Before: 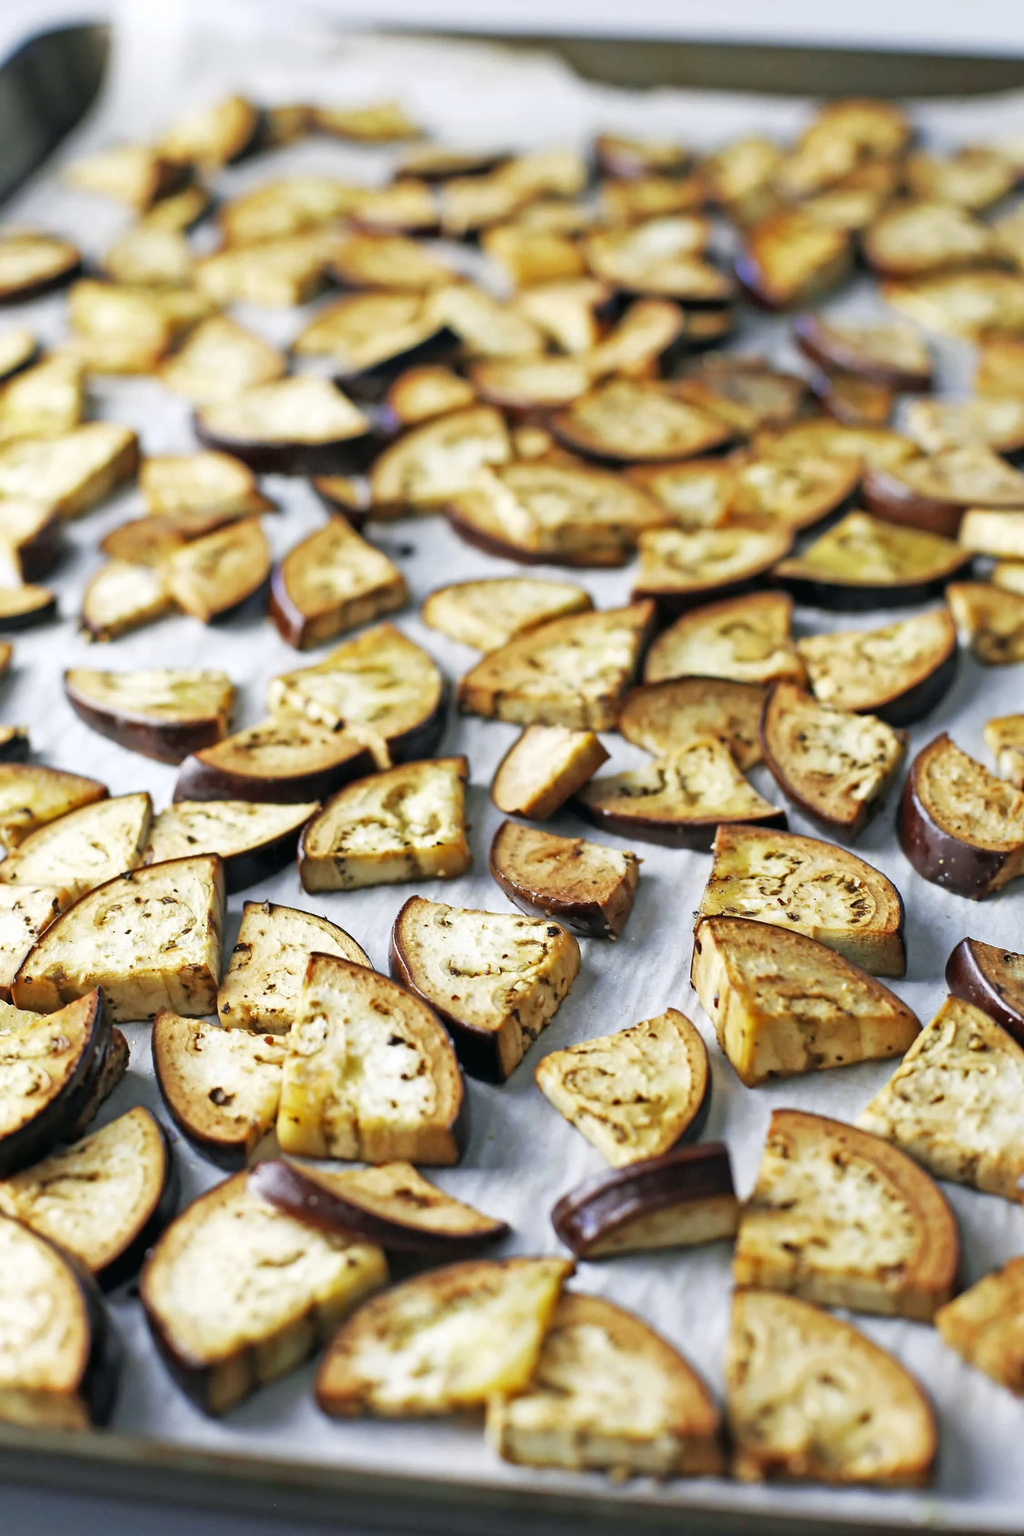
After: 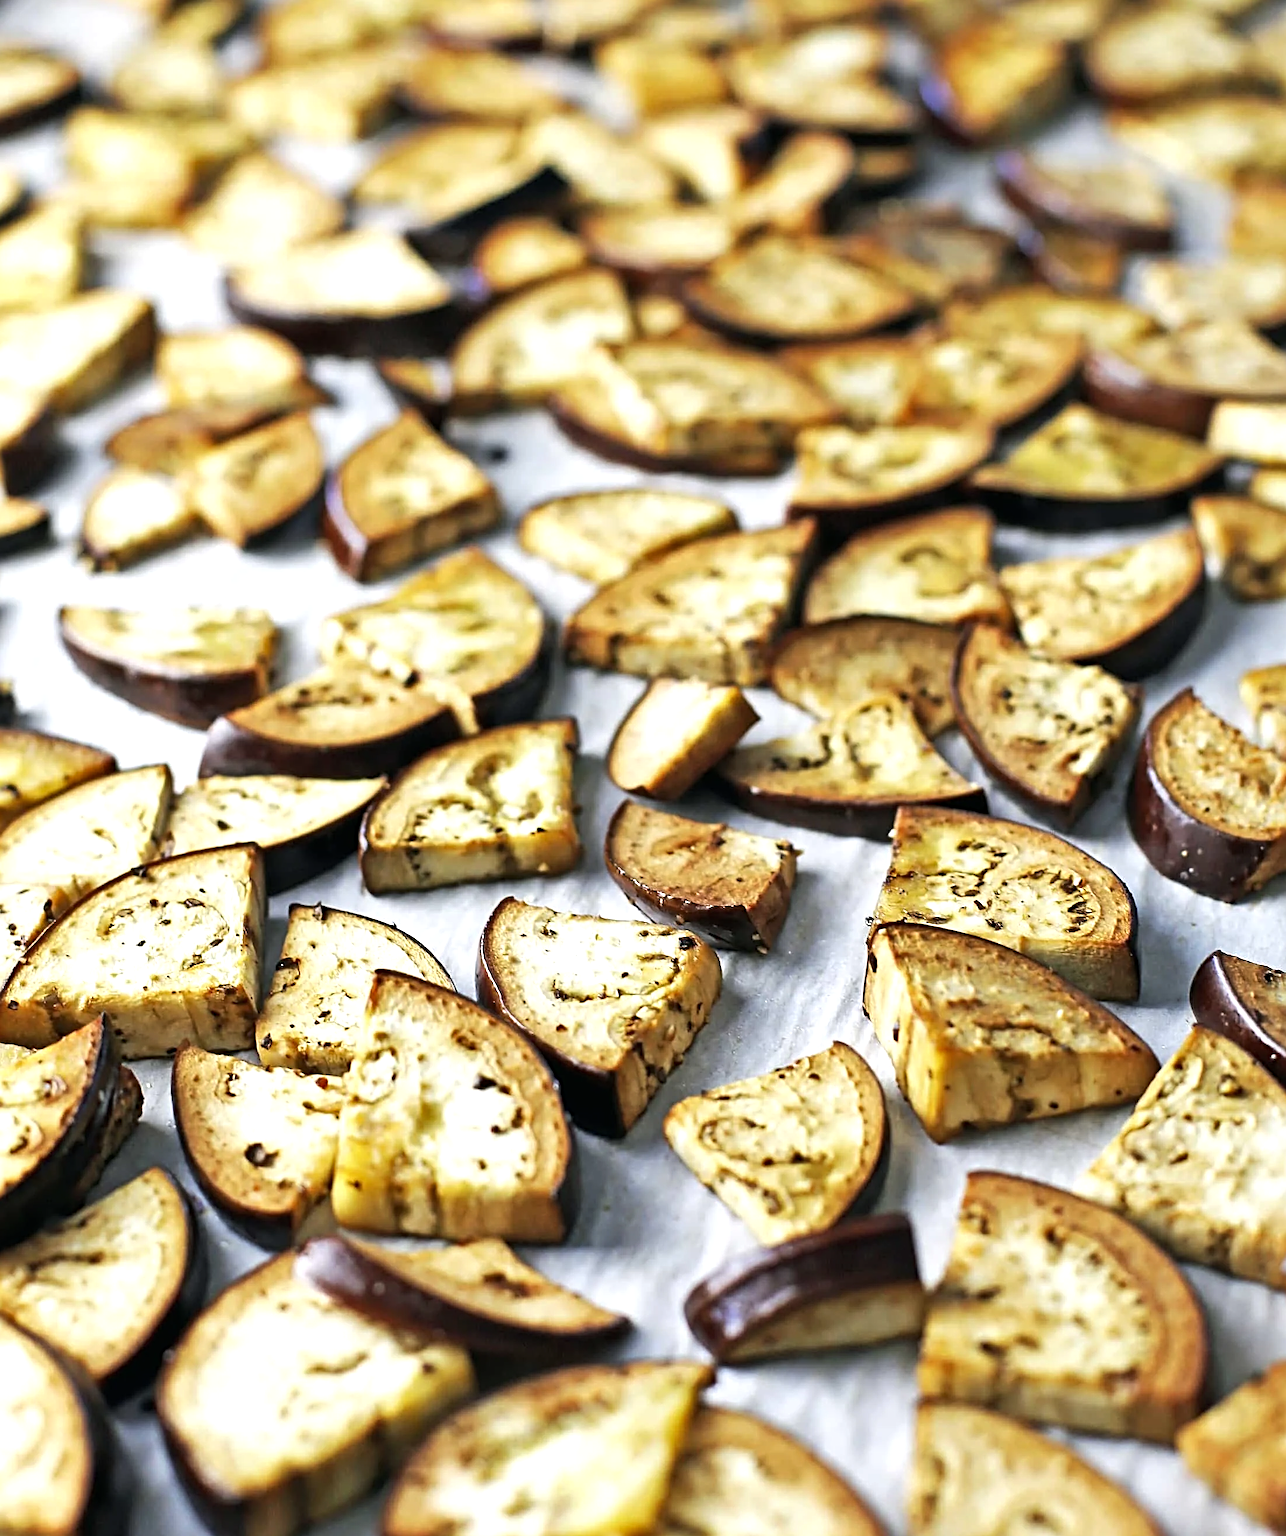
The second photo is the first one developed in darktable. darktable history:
tone equalizer: -8 EV -0.417 EV, -7 EV -0.389 EV, -6 EV -0.333 EV, -5 EV -0.222 EV, -3 EV 0.222 EV, -2 EV 0.333 EV, -1 EV 0.389 EV, +0 EV 0.417 EV, edges refinement/feathering 500, mask exposure compensation -1.57 EV, preserve details no
crop and rotate: left 1.814%, top 12.818%, right 0.25%, bottom 9.225%
shadows and highlights: shadows 75, highlights -25, soften with gaussian
sharpen: radius 4
